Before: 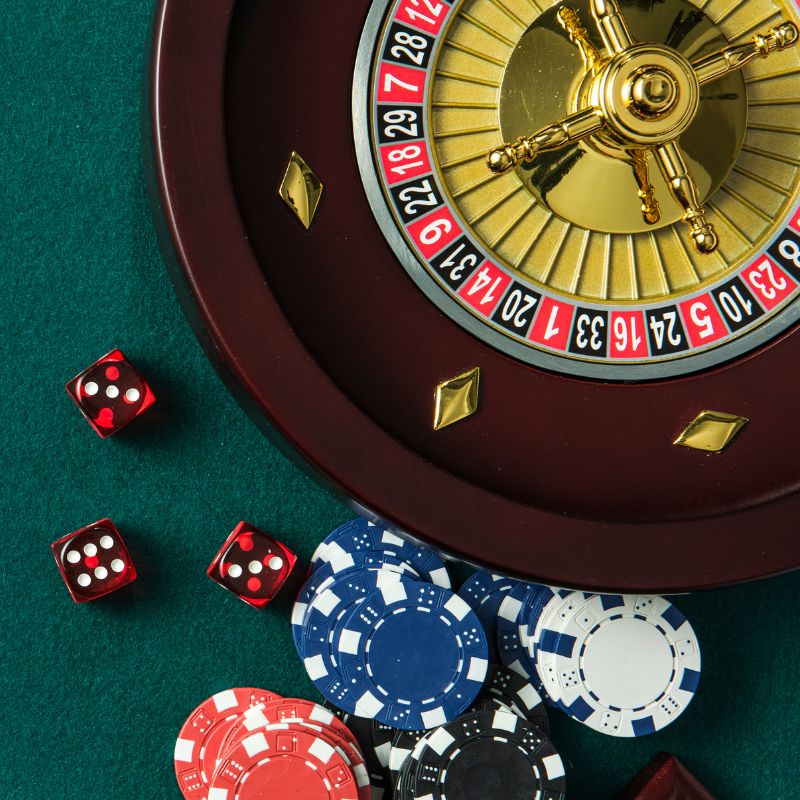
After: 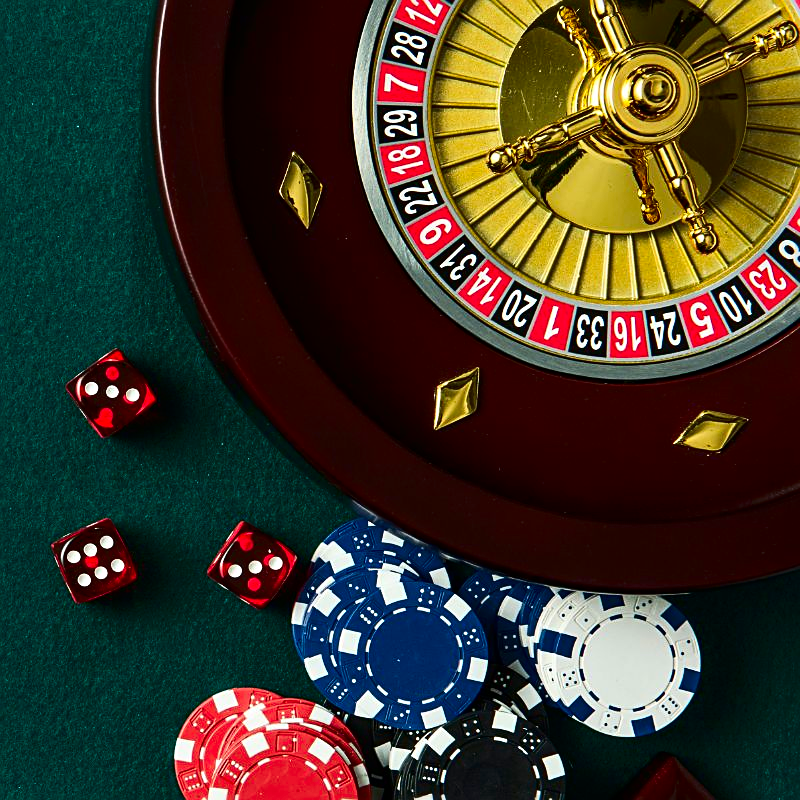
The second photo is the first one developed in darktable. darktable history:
contrast brightness saturation: contrast 0.19, brightness -0.11, saturation 0.21
sharpen: on, module defaults
